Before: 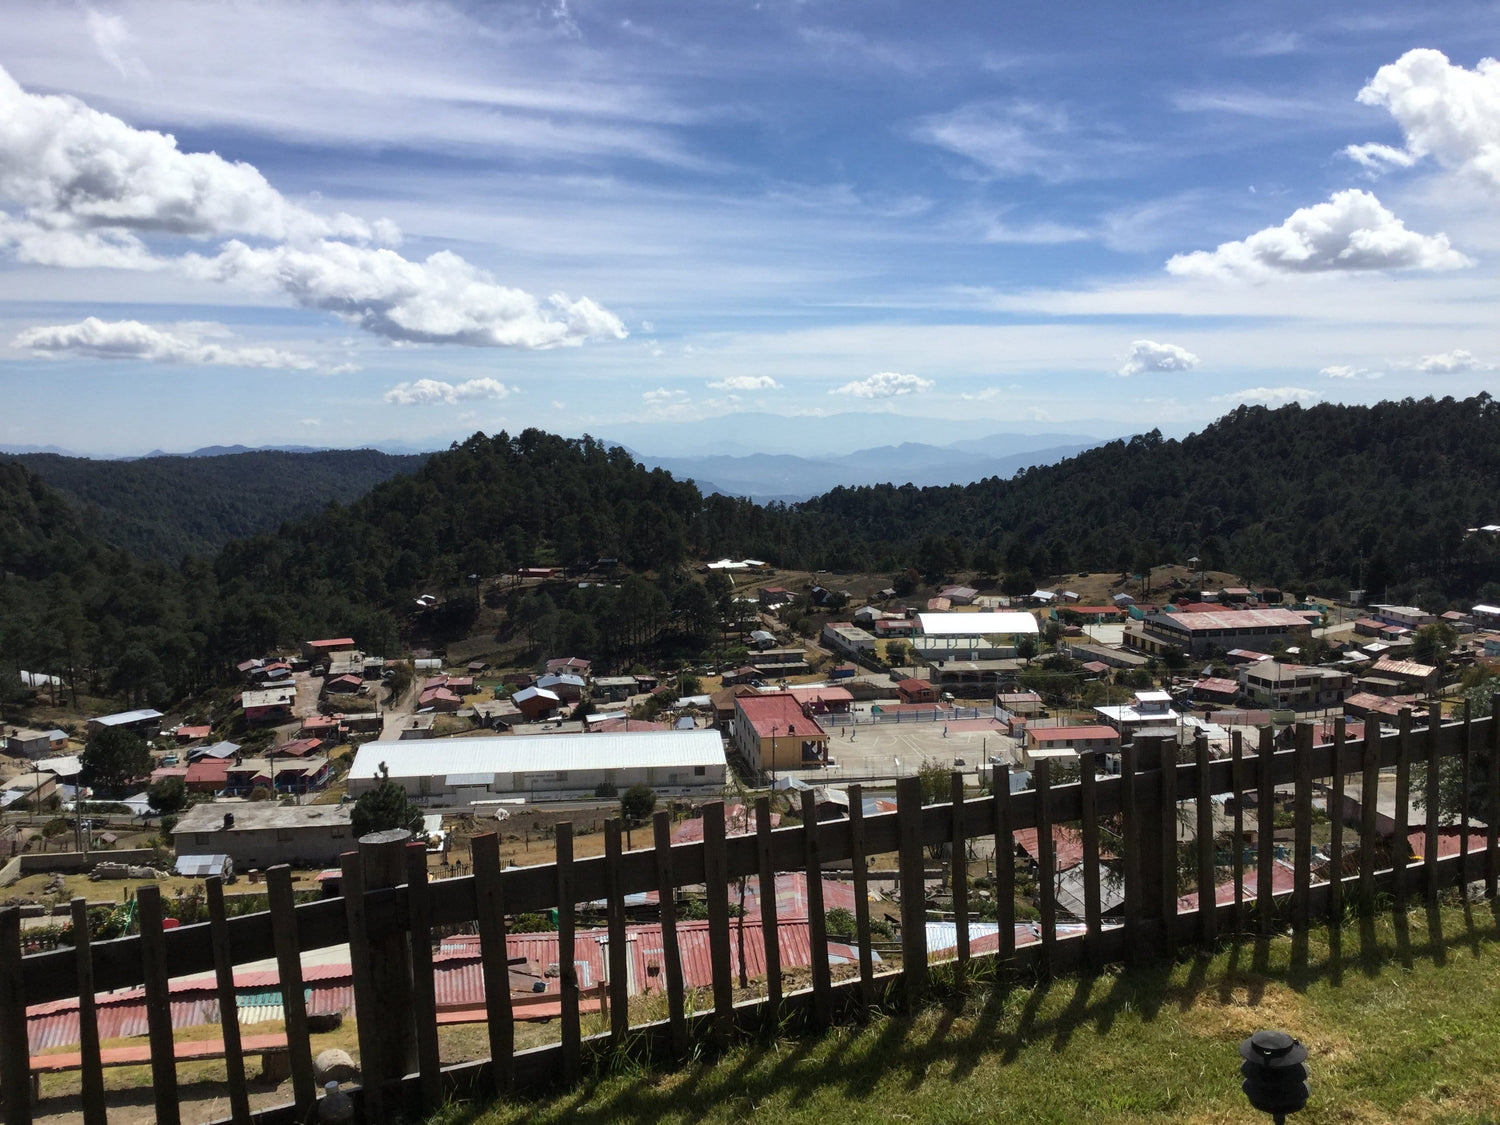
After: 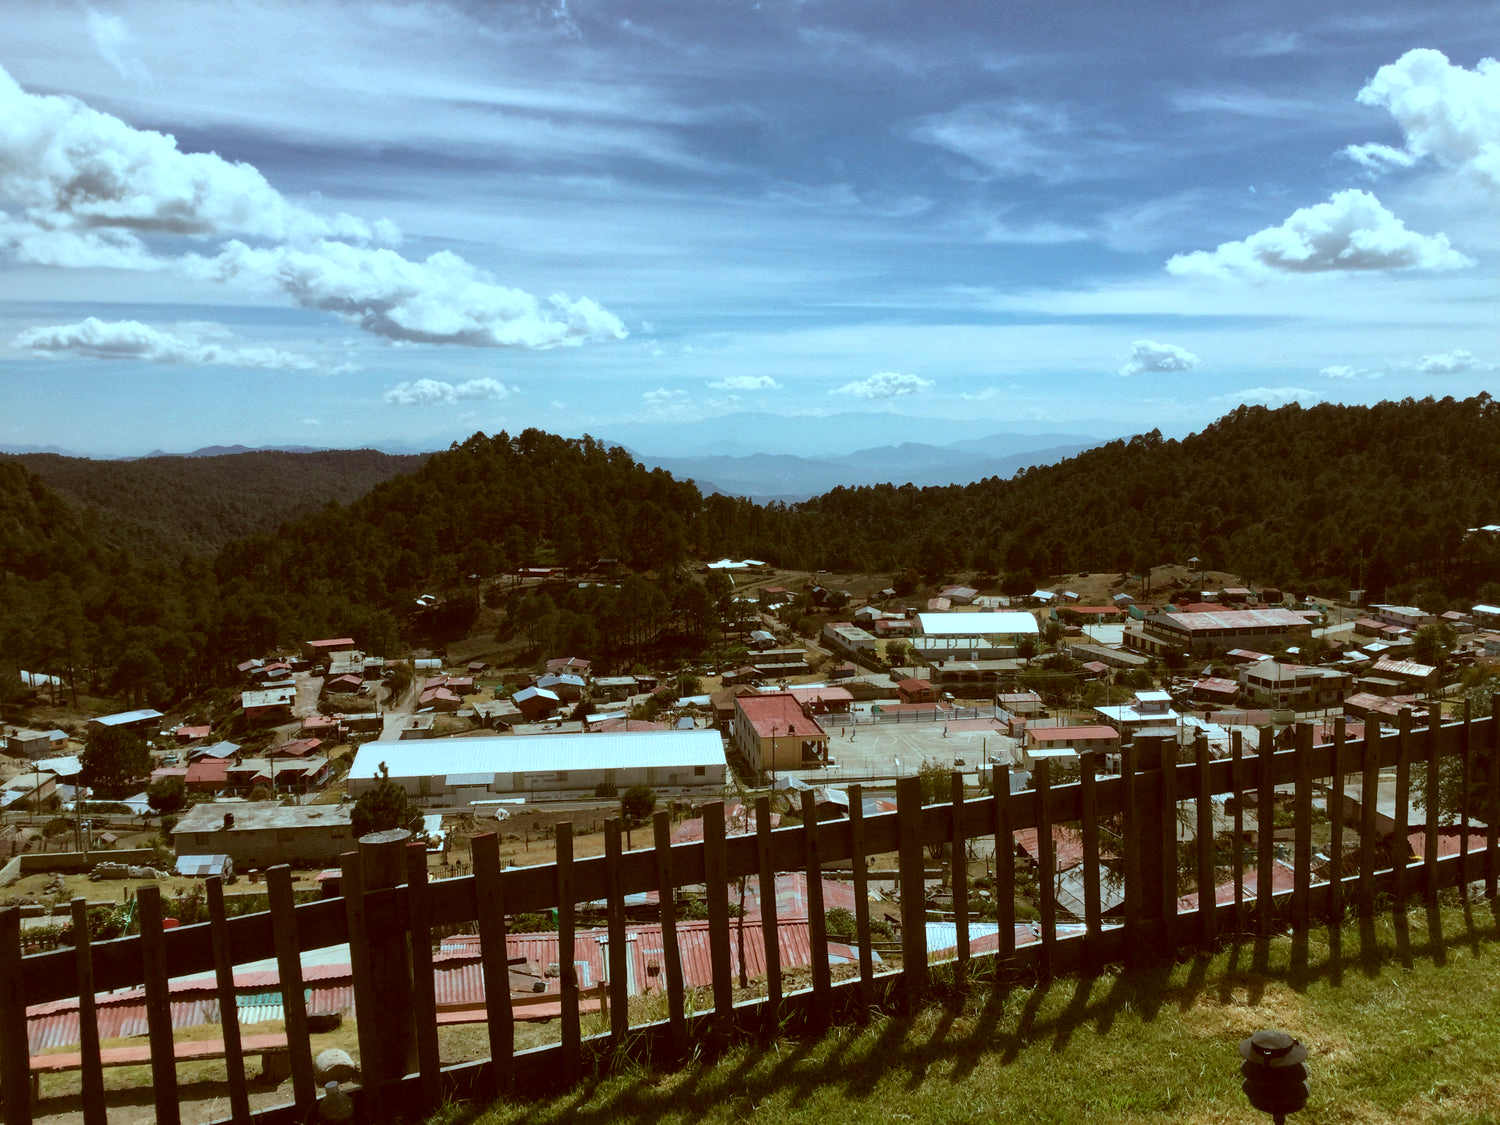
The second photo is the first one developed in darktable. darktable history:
color correction: highlights a* -14.62, highlights b* -16.22, shadows a* 10.12, shadows b* 29.4
local contrast: mode bilateral grid, contrast 10, coarseness 25, detail 110%, midtone range 0.2
